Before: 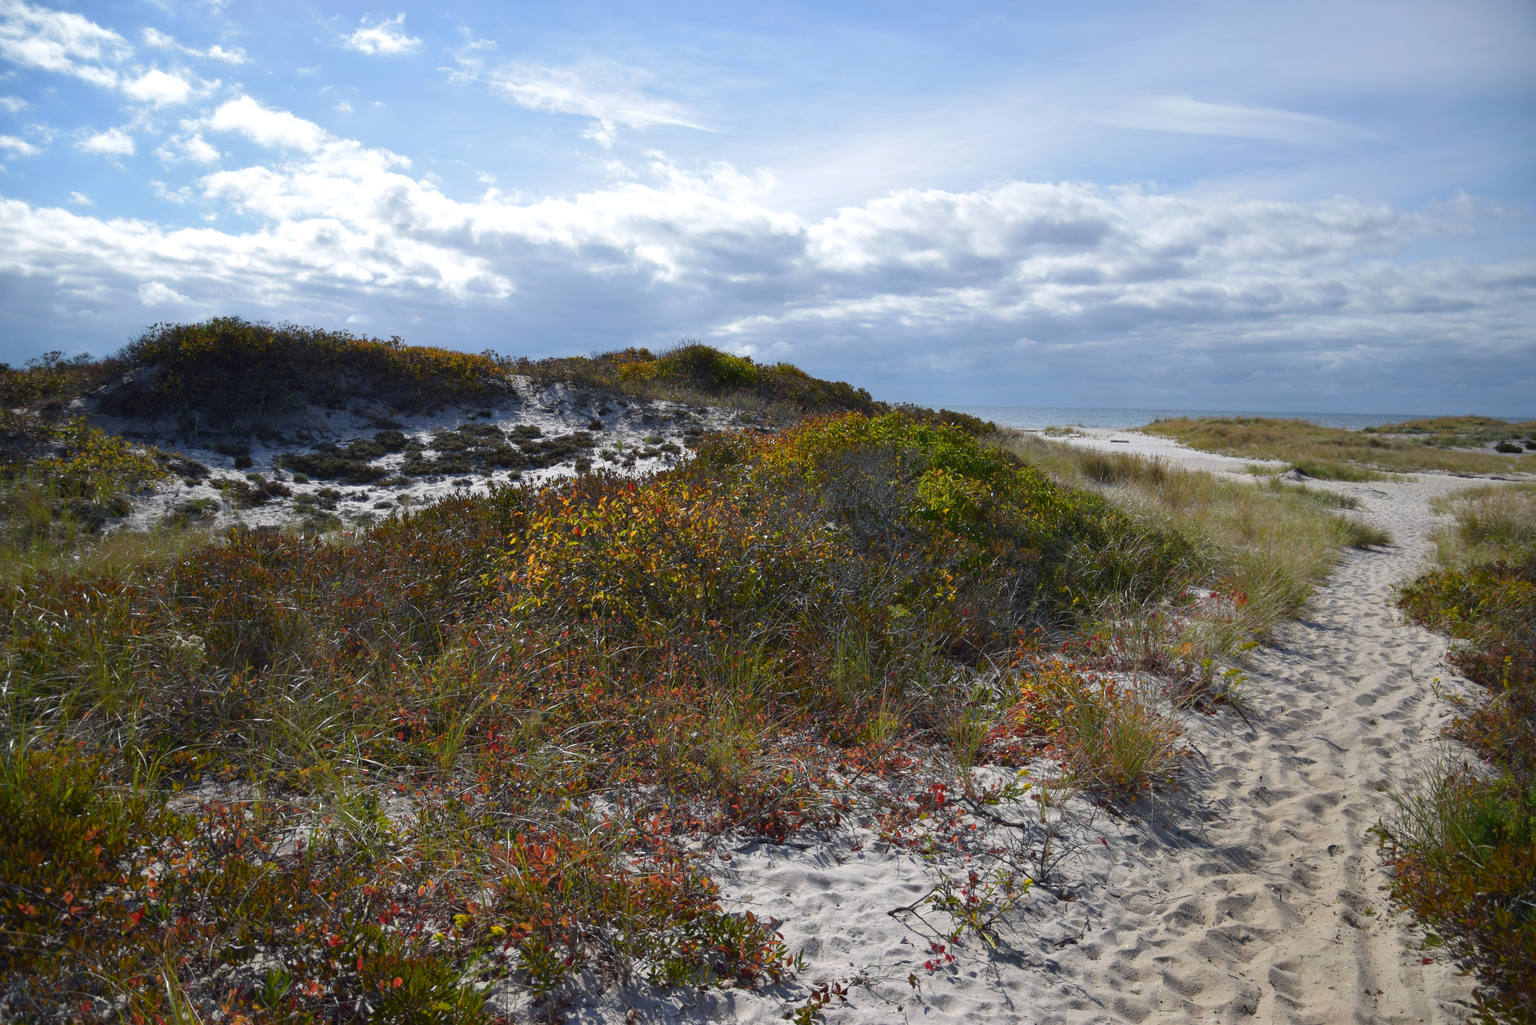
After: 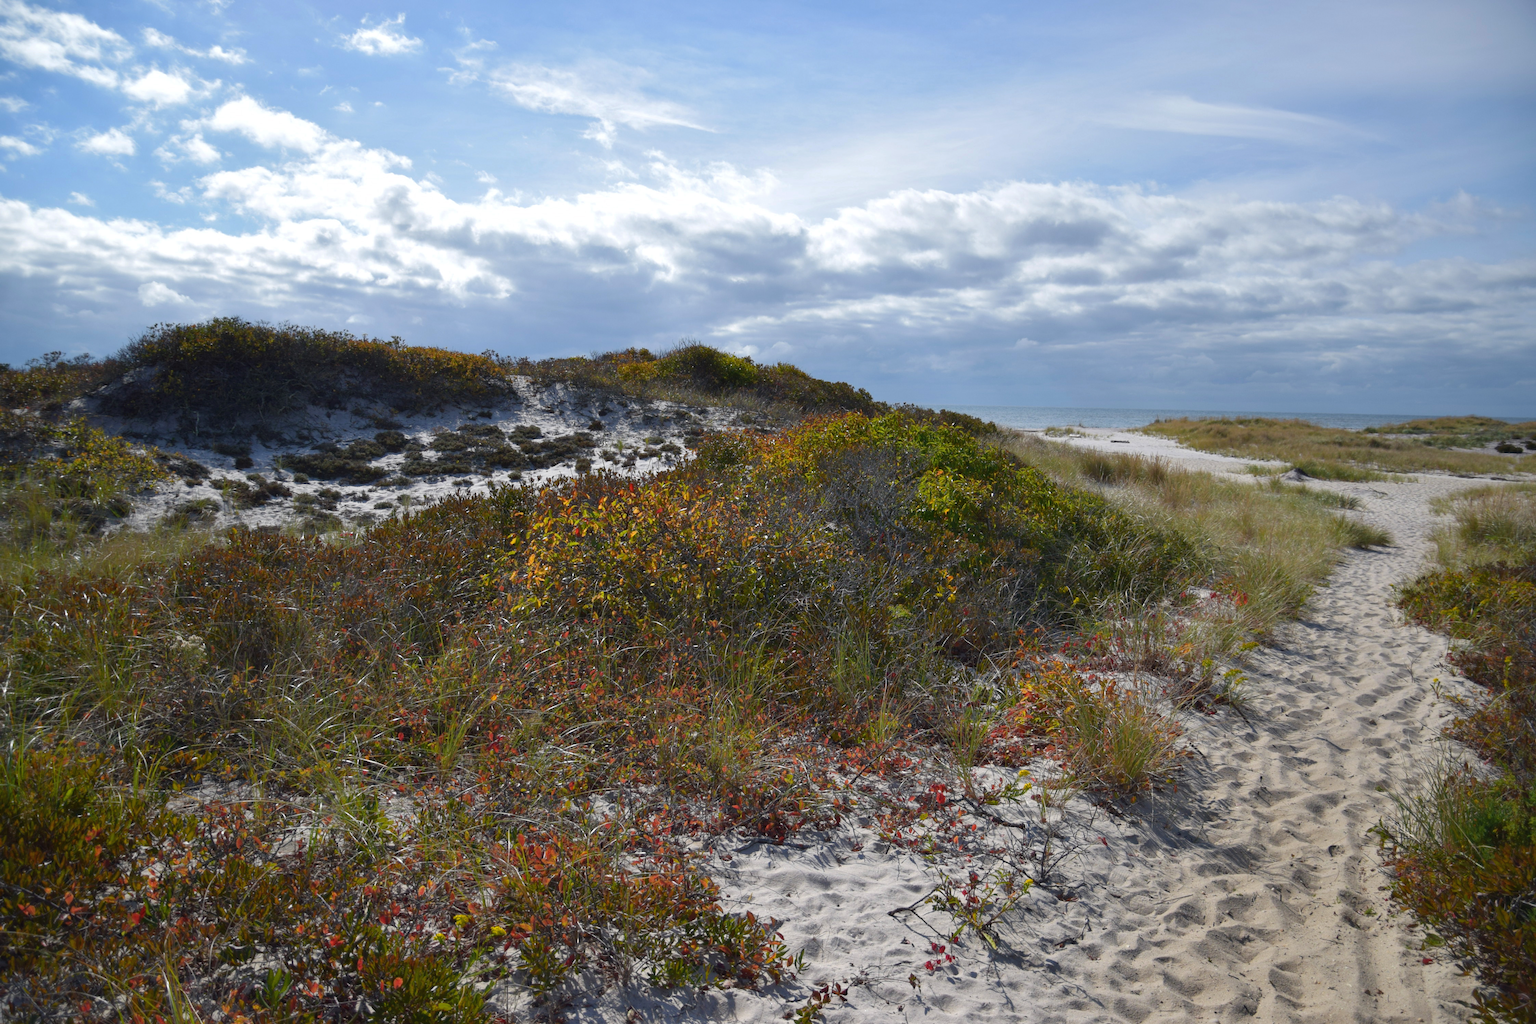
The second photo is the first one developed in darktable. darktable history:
shadows and highlights: shadows 25.27, highlights -26.15, shadows color adjustment 97.99%, highlights color adjustment 58.05%
